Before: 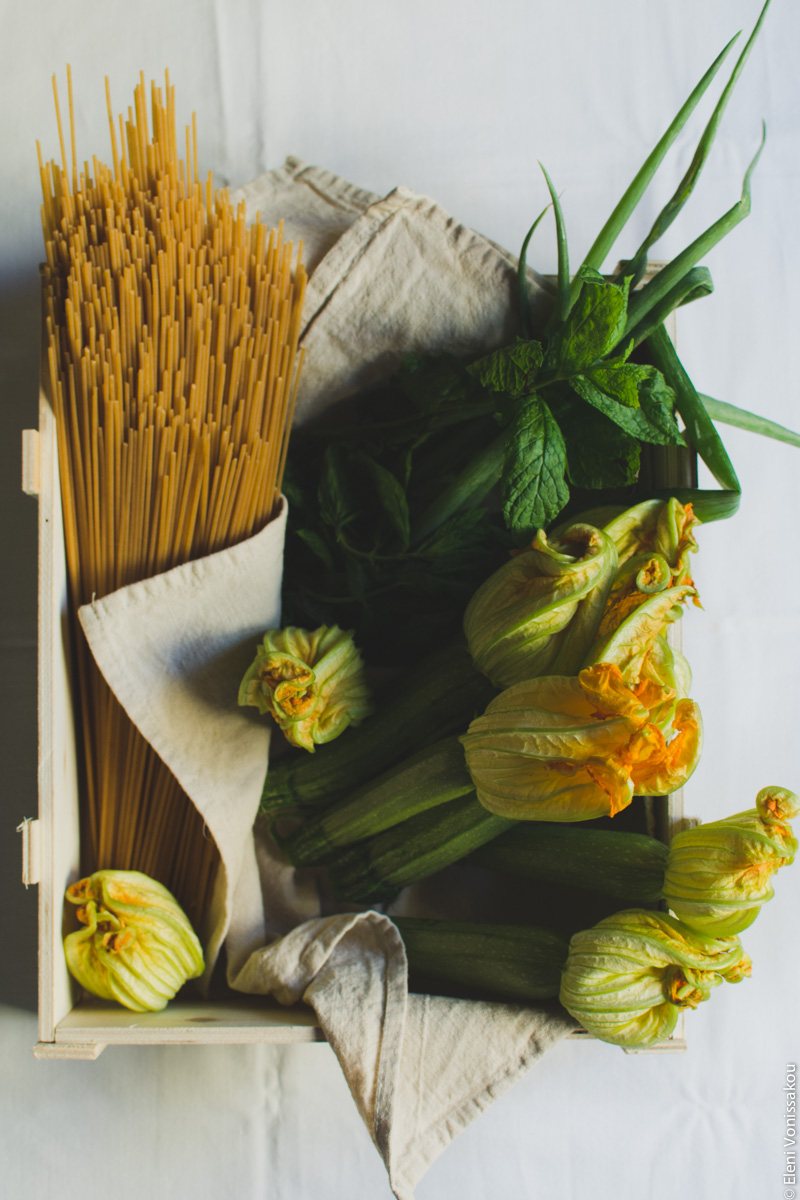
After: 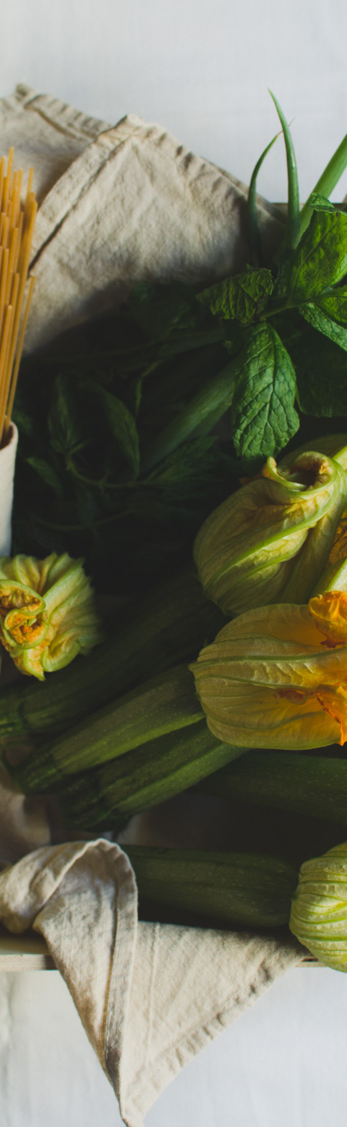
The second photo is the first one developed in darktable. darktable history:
crop: left 33.758%, top 6.041%, right 22.828%
